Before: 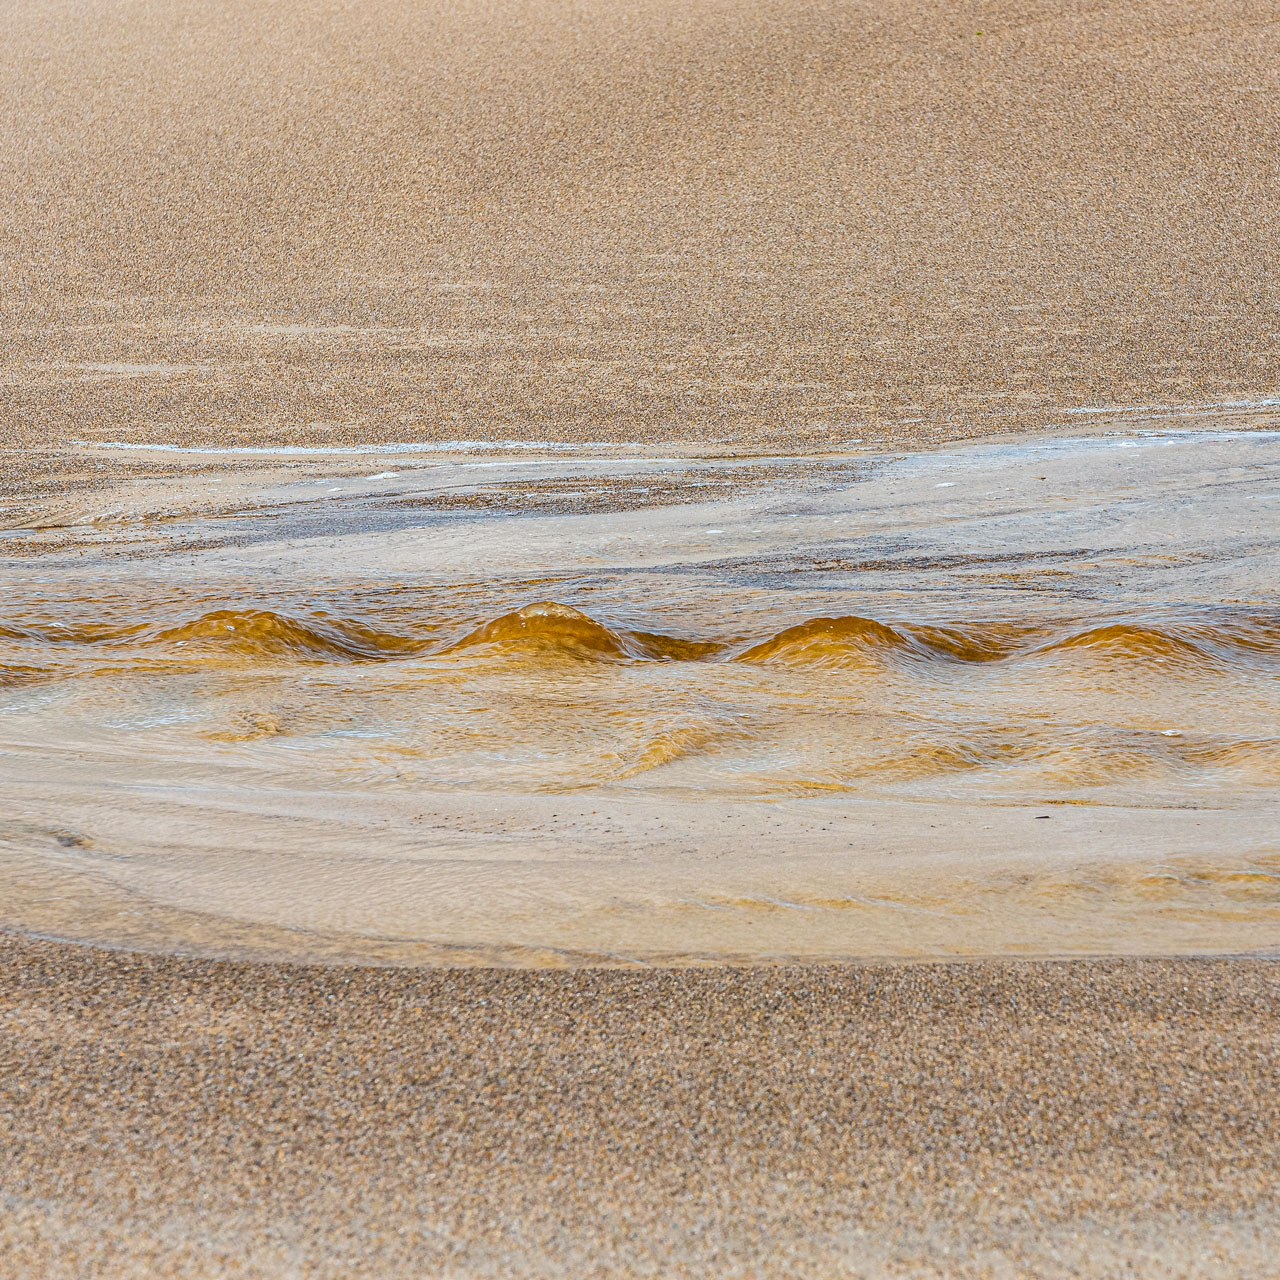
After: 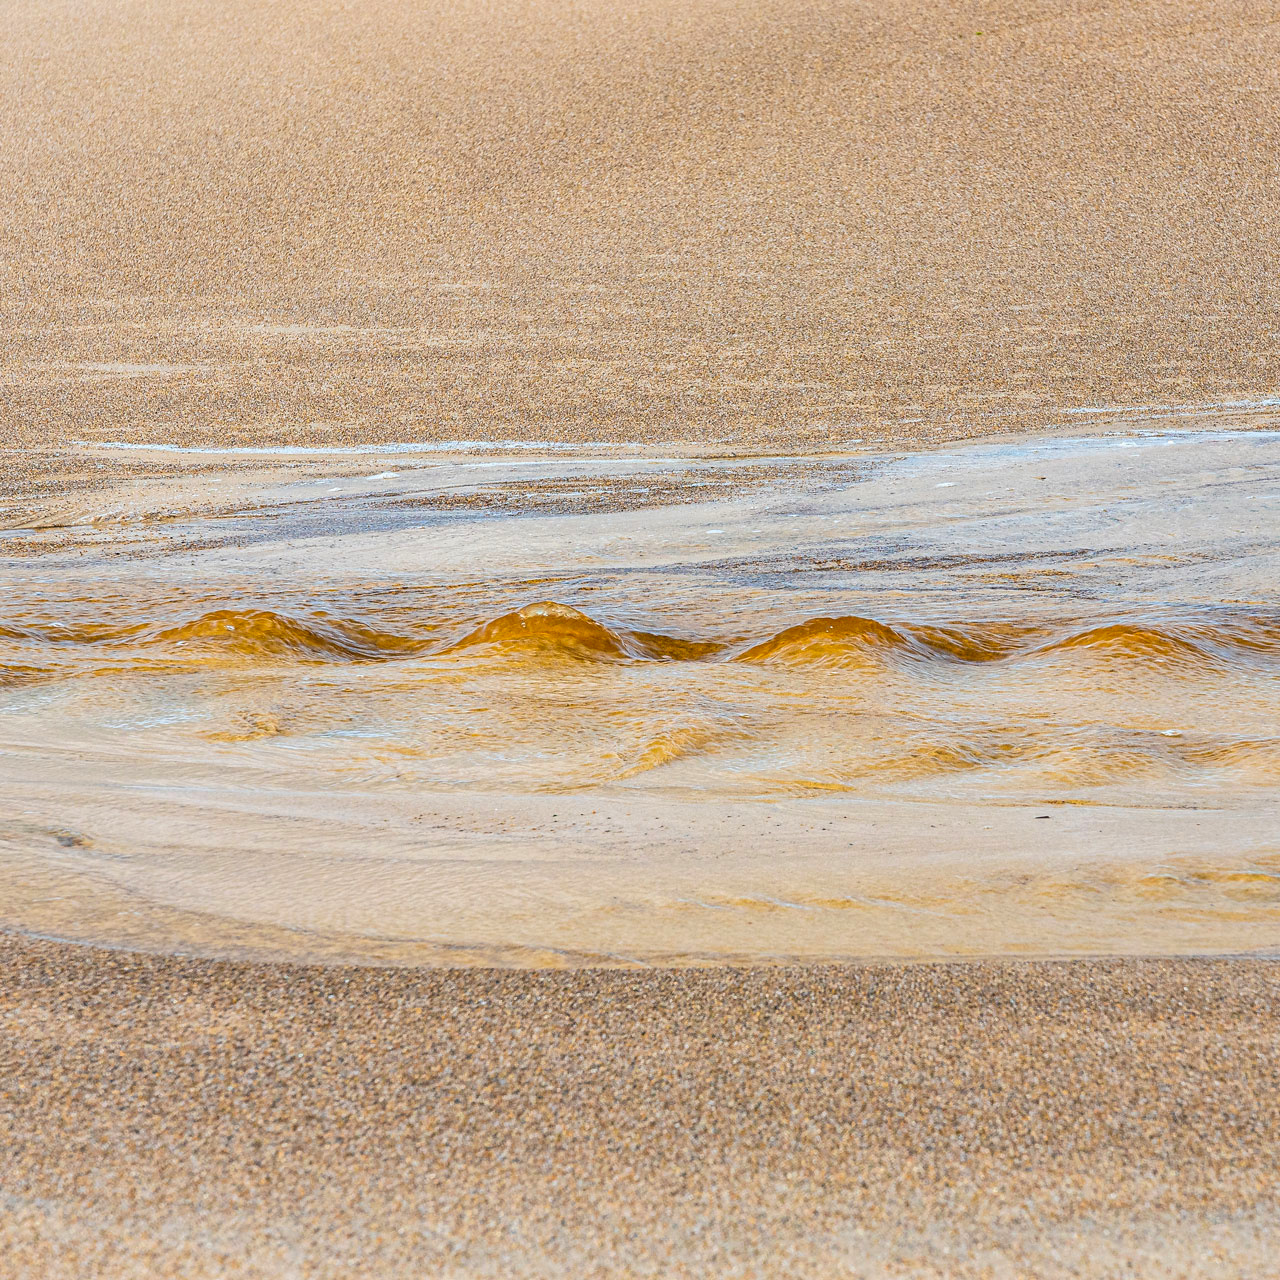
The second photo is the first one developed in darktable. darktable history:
contrast brightness saturation: contrast 0.072, brightness 0.076, saturation 0.175
